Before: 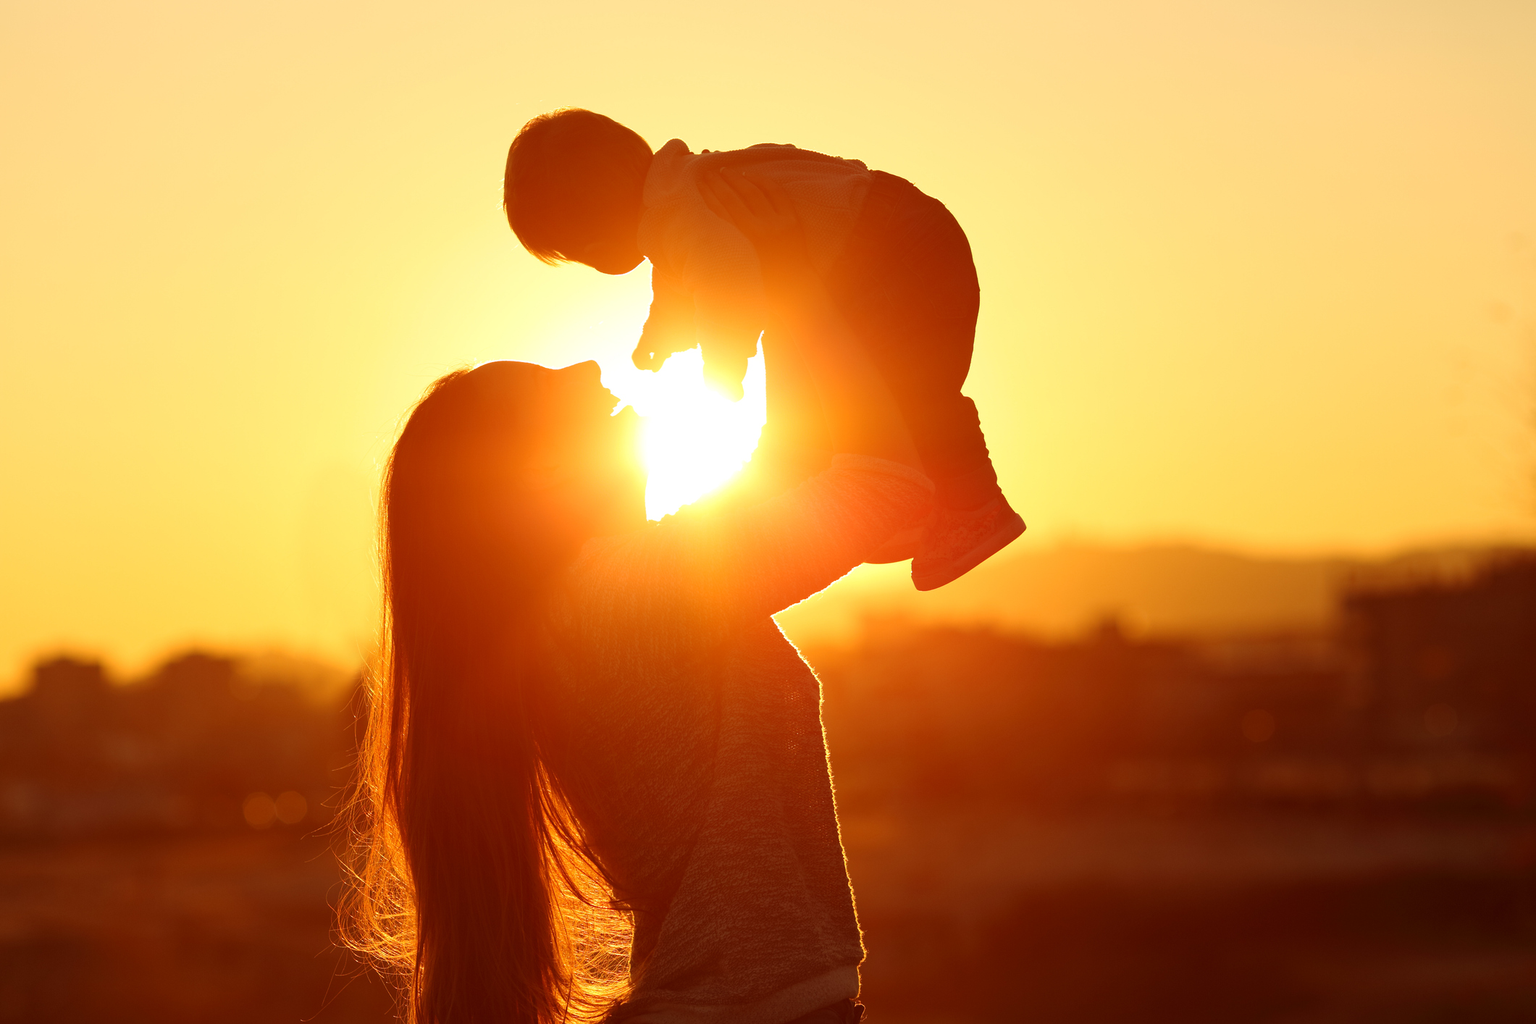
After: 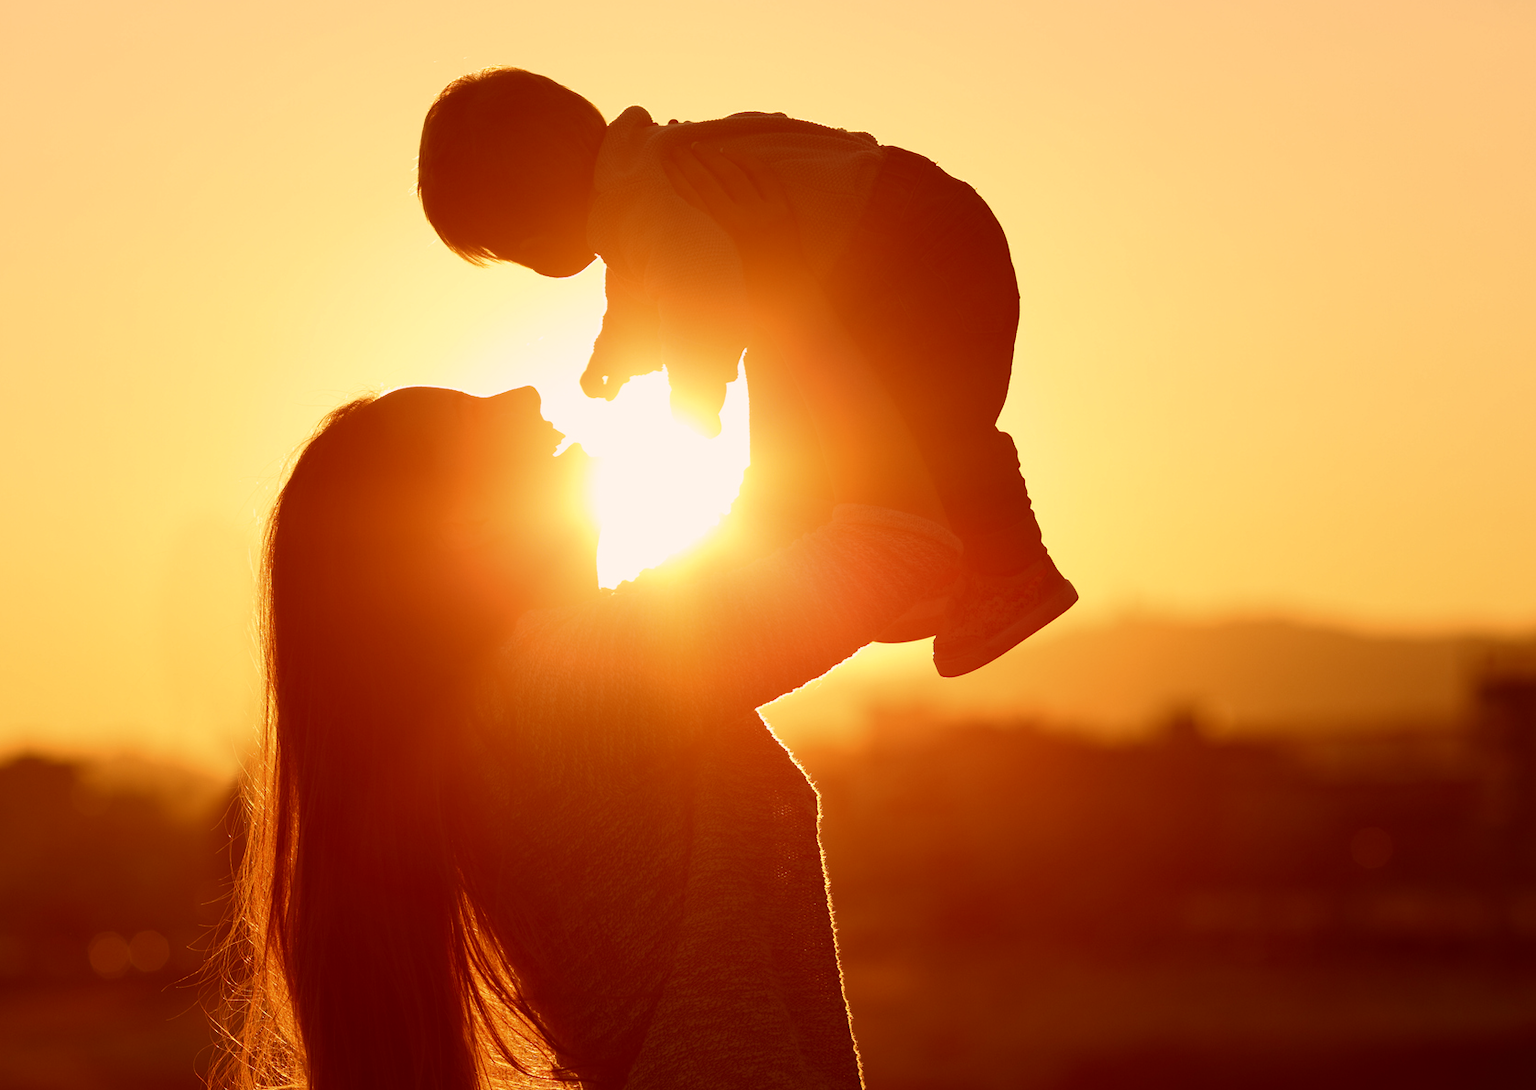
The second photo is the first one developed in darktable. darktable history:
color correction: highlights a* 10.26, highlights b* 9.76, shadows a* 7.95, shadows b* 7.93, saturation 0.817
contrast brightness saturation: brightness -0.097
exposure: exposure -0.062 EV, compensate exposure bias true, compensate highlight preservation false
crop: left 11.274%, top 5.419%, right 9.598%, bottom 10.311%
